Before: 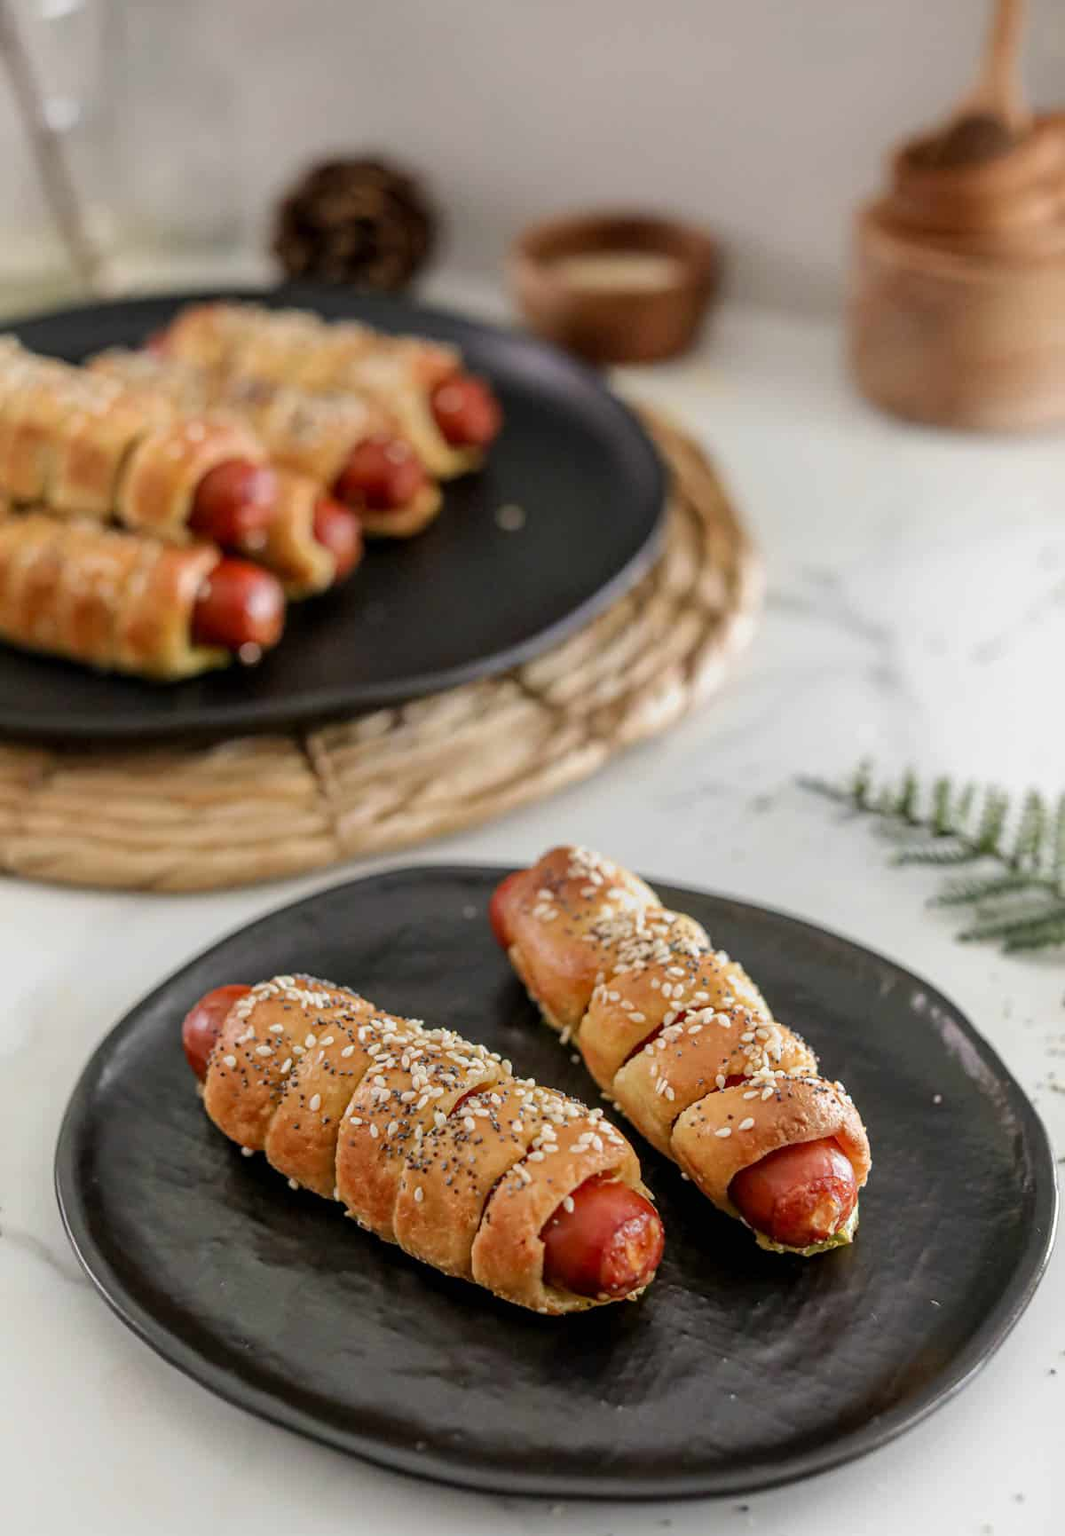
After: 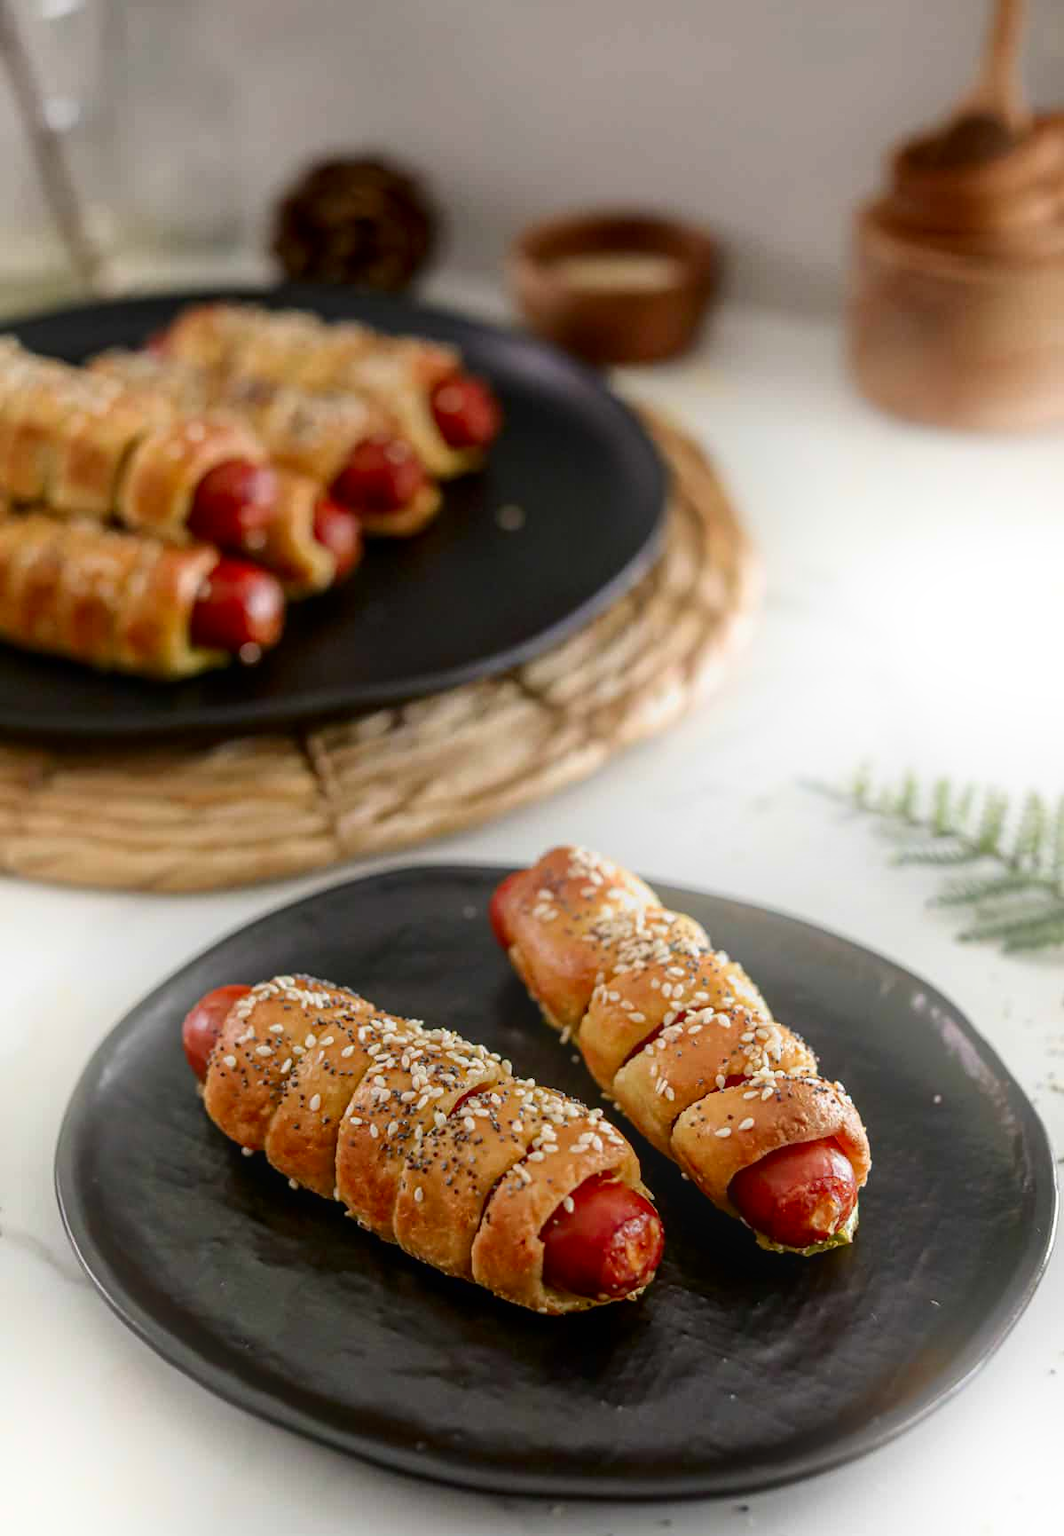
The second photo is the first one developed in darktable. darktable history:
contrast brightness saturation: contrast 0.07, brightness -0.14, saturation 0.11
bloom: on, module defaults
